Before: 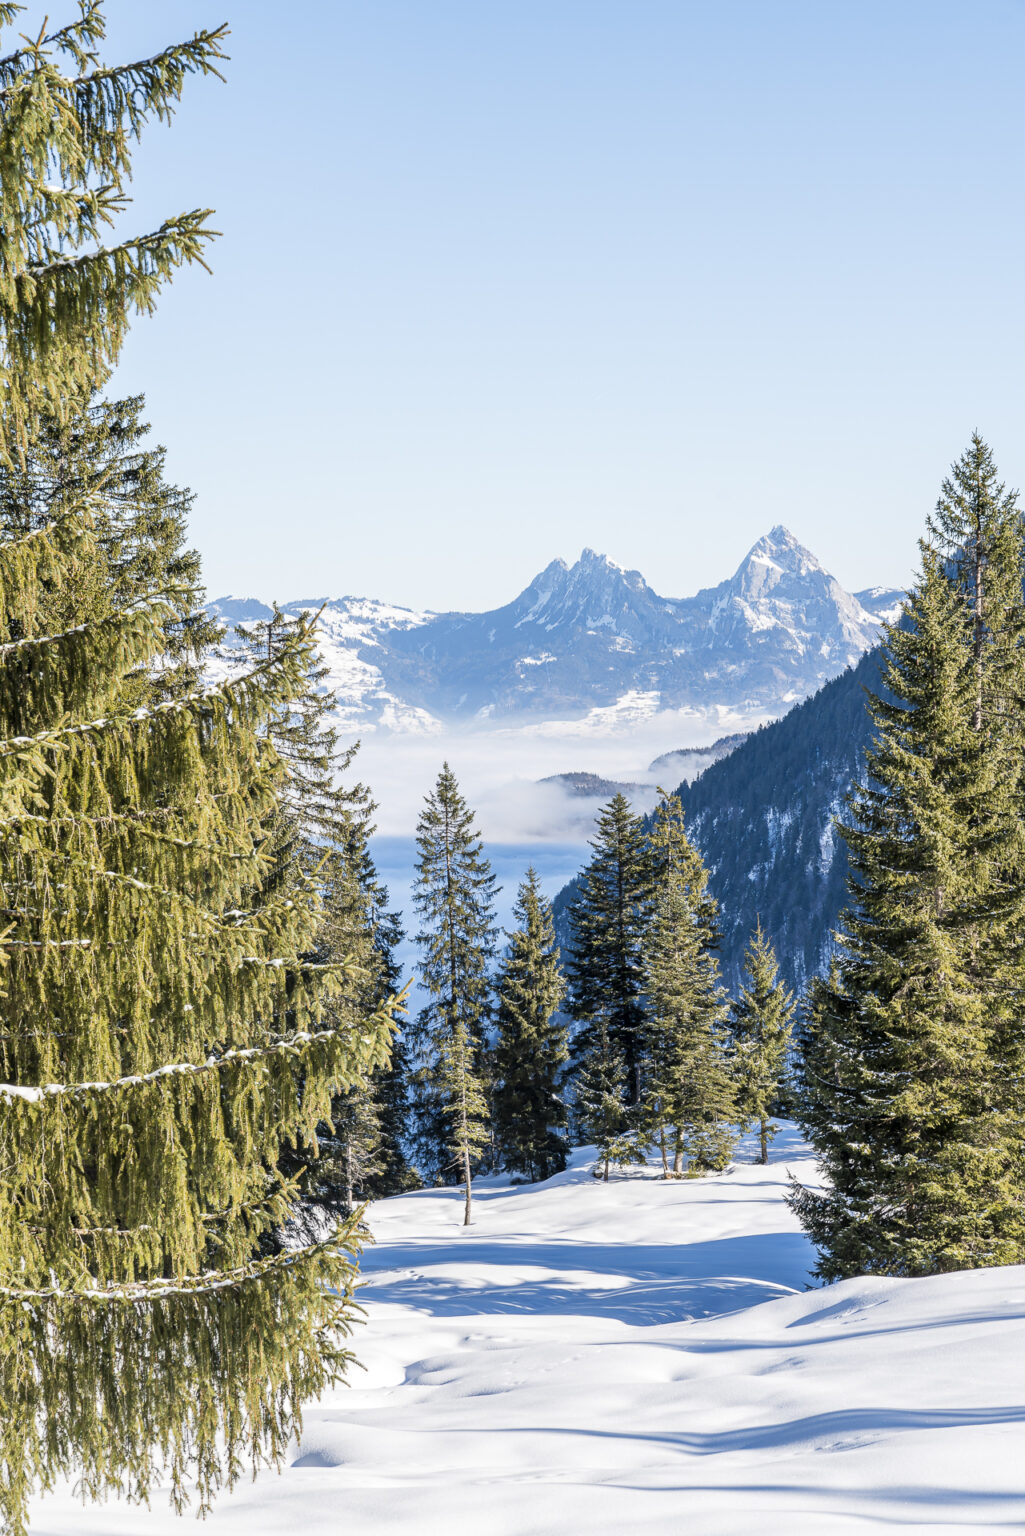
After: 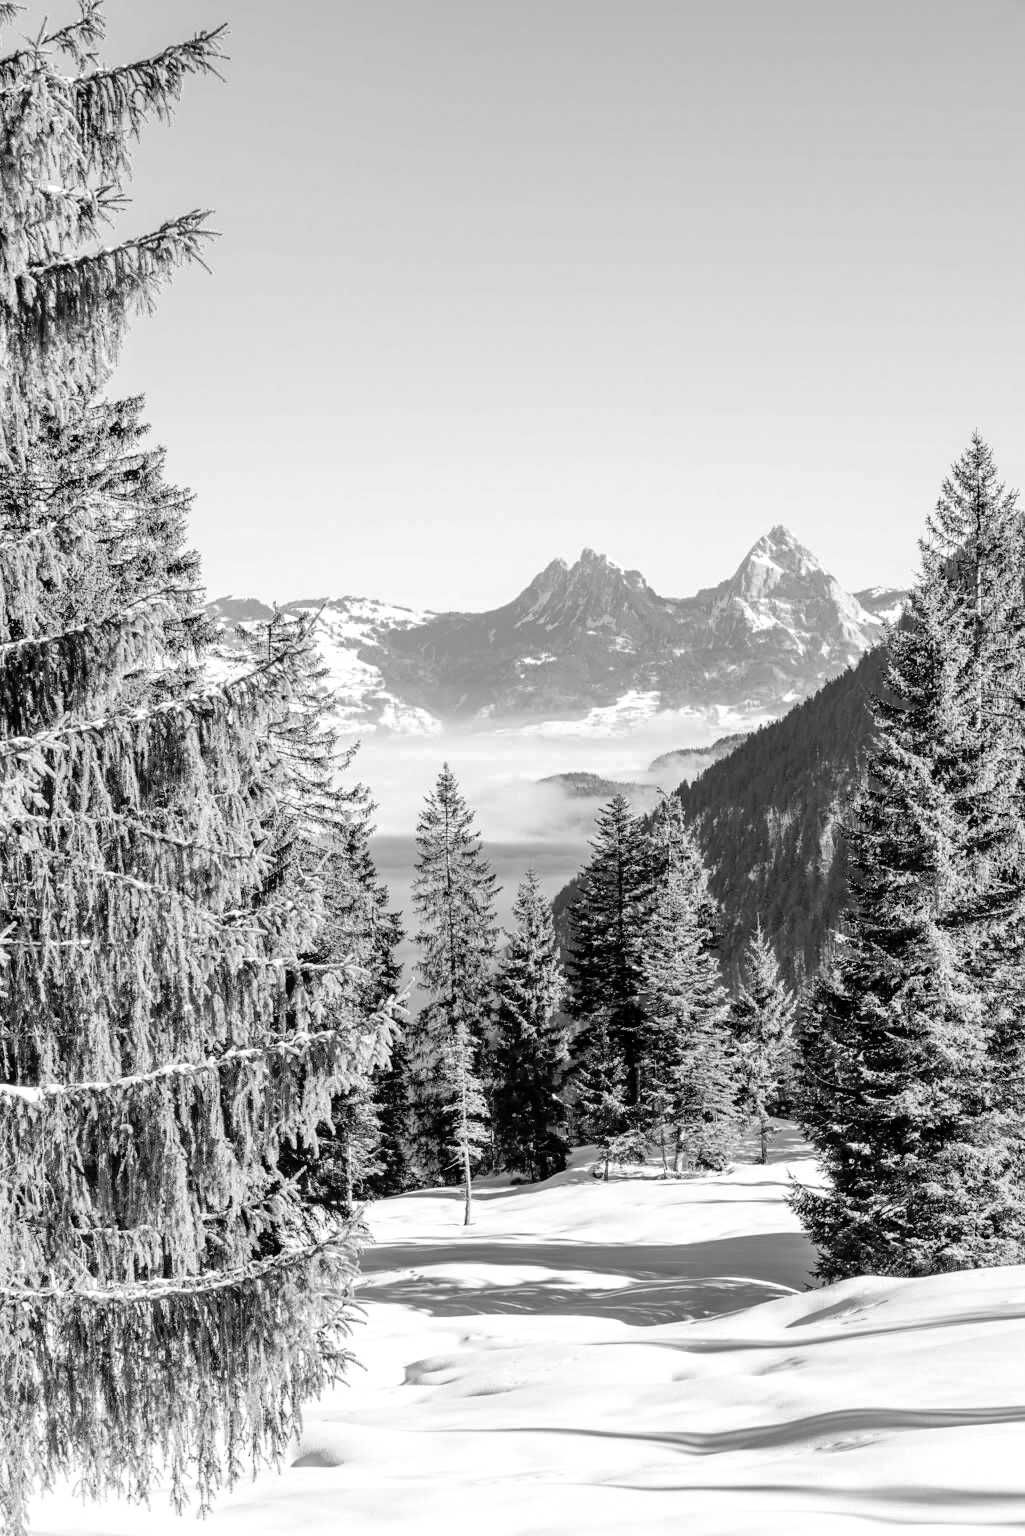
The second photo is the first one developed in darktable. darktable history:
exposure: exposure 0.3 EV, compensate highlight preservation false
color zones: curves: ch0 [(0, 0.5) (0.125, 0.4) (0.25, 0.5) (0.375, 0.4) (0.5, 0.4) (0.625, 0.35) (0.75, 0.35) (0.875, 0.5)]; ch1 [(0, 0.35) (0.125, 0.45) (0.25, 0.35) (0.375, 0.35) (0.5, 0.35) (0.625, 0.35) (0.75, 0.45) (0.875, 0.35)]; ch2 [(0, 0.6) (0.125, 0.5) (0.25, 0.5) (0.375, 0.6) (0.5, 0.6) (0.625, 0.5) (0.75, 0.5) (0.875, 0.5)]
tone curve: curves: ch0 [(0, 0) (0.105, 0.044) (0.195, 0.128) (0.283, 0.283) (0.384, 0.404) (0.485, 0.531) (0.635, 0.7) (0.832, 0.858) (1, 0.977)]; ch1 [(0, 0) (0.161, 0.092) (0.35, 0.33) (0.379, 0.401) (0.448, 0.478) (0.498, 0.503) (0.531, 0.537) (0.586, 0.563) (0.687, 0.648) (1, 1)]; ch2 [(0, 0) (0.359, 0.372) (0.437, 0.437) (0.483, 0.484) (0.53, 0.515) (0.556, 0.553) (0.635, 0.589) (1, 1)], color space Lab, independent channels, preserve colors none
monochrome: on, module defaults
